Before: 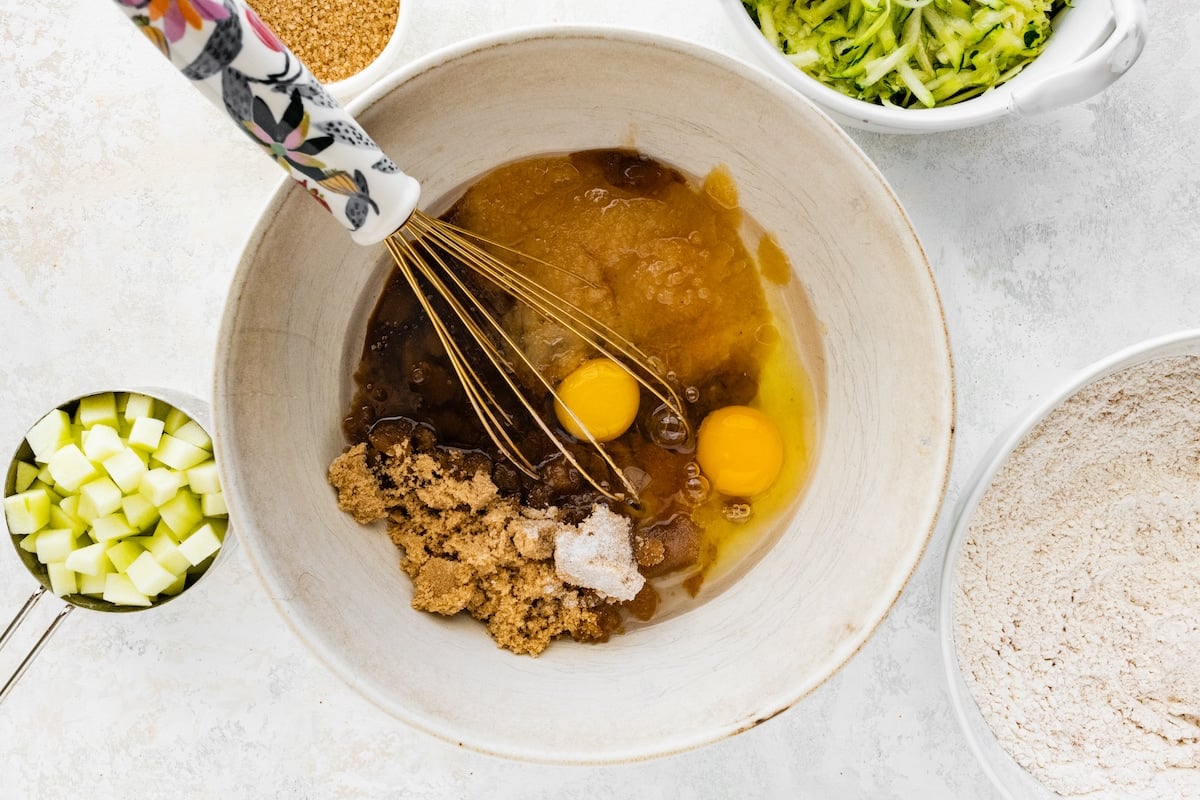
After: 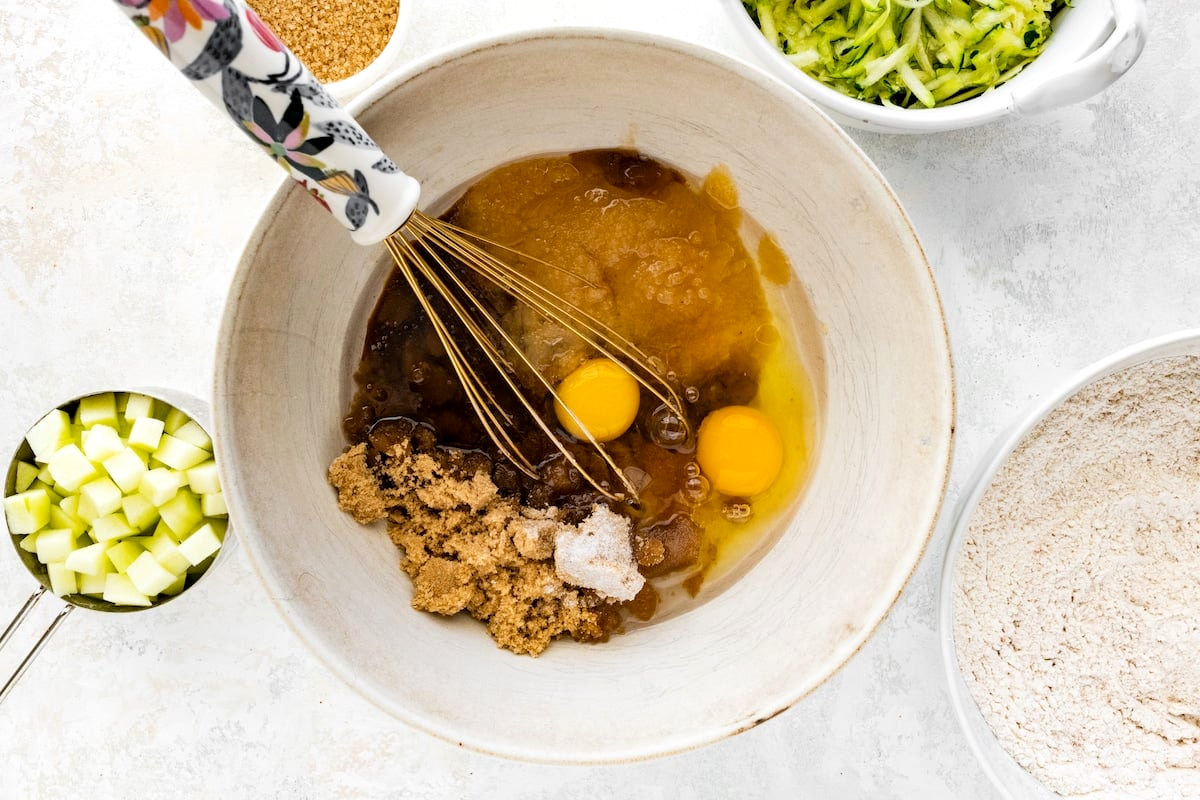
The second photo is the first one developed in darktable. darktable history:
exposure: black level correction 0.003, exposure 0.148 EV, compensate highlight preservation false
